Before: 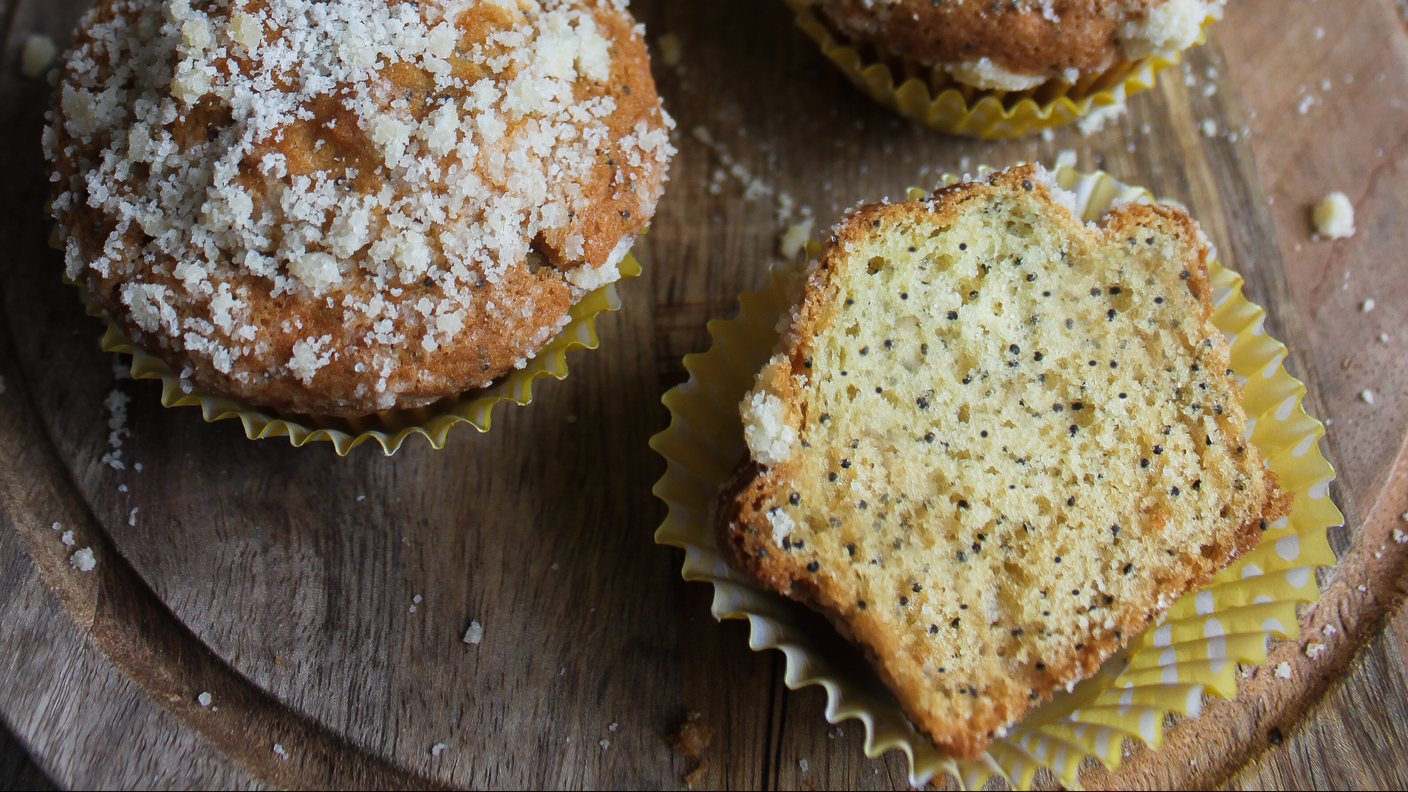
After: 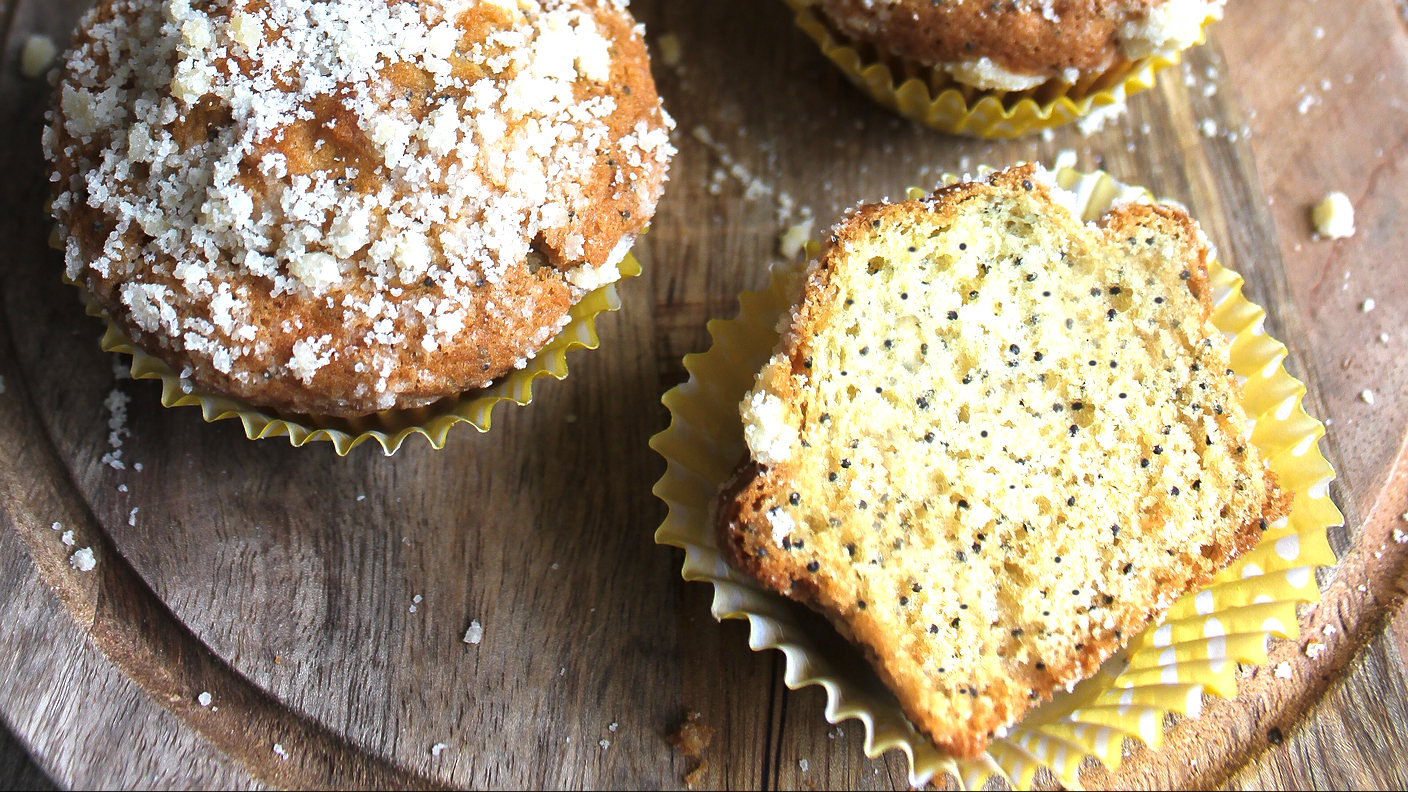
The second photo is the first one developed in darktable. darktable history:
exposure: black level correction 0, exposure 1.5 EV, compensate highlight preservation false
graduated density: rotation 5.63°, offset 76.9
sharpen: radius 1, threshold 1
